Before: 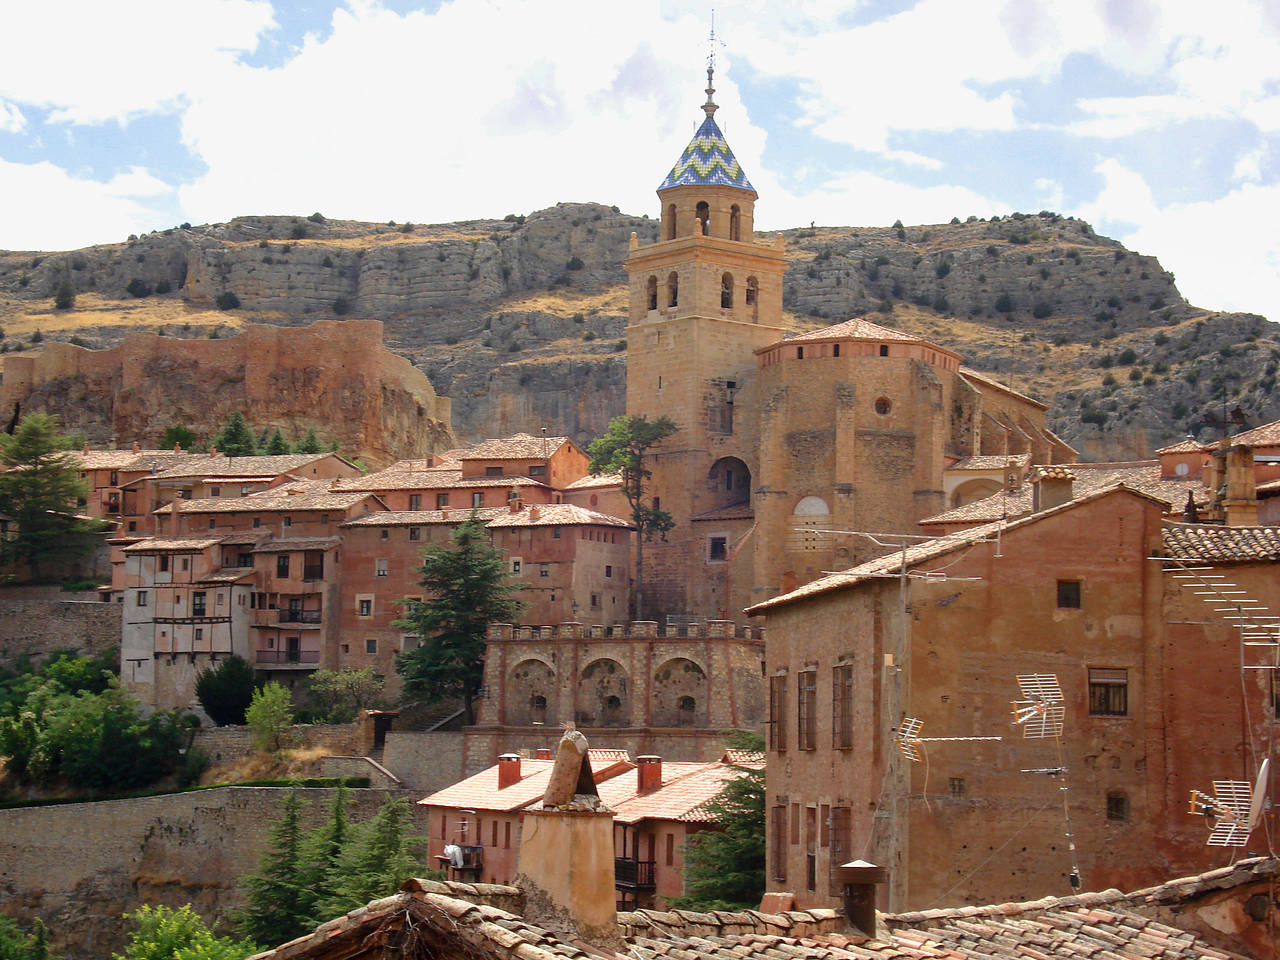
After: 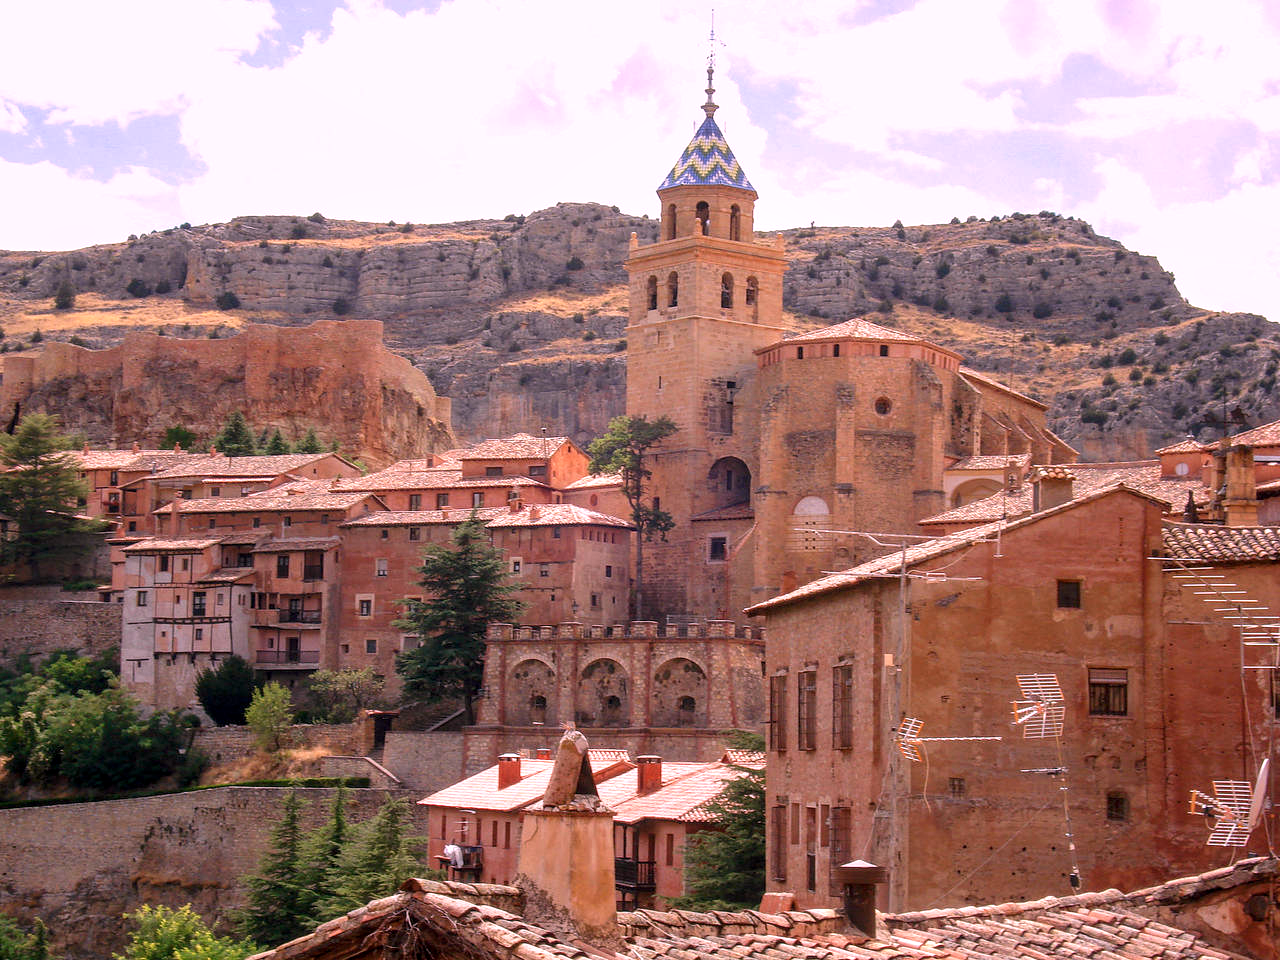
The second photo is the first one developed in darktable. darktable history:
white balance: red 1.188, blue 1.11
local contrast: on, module defaults
